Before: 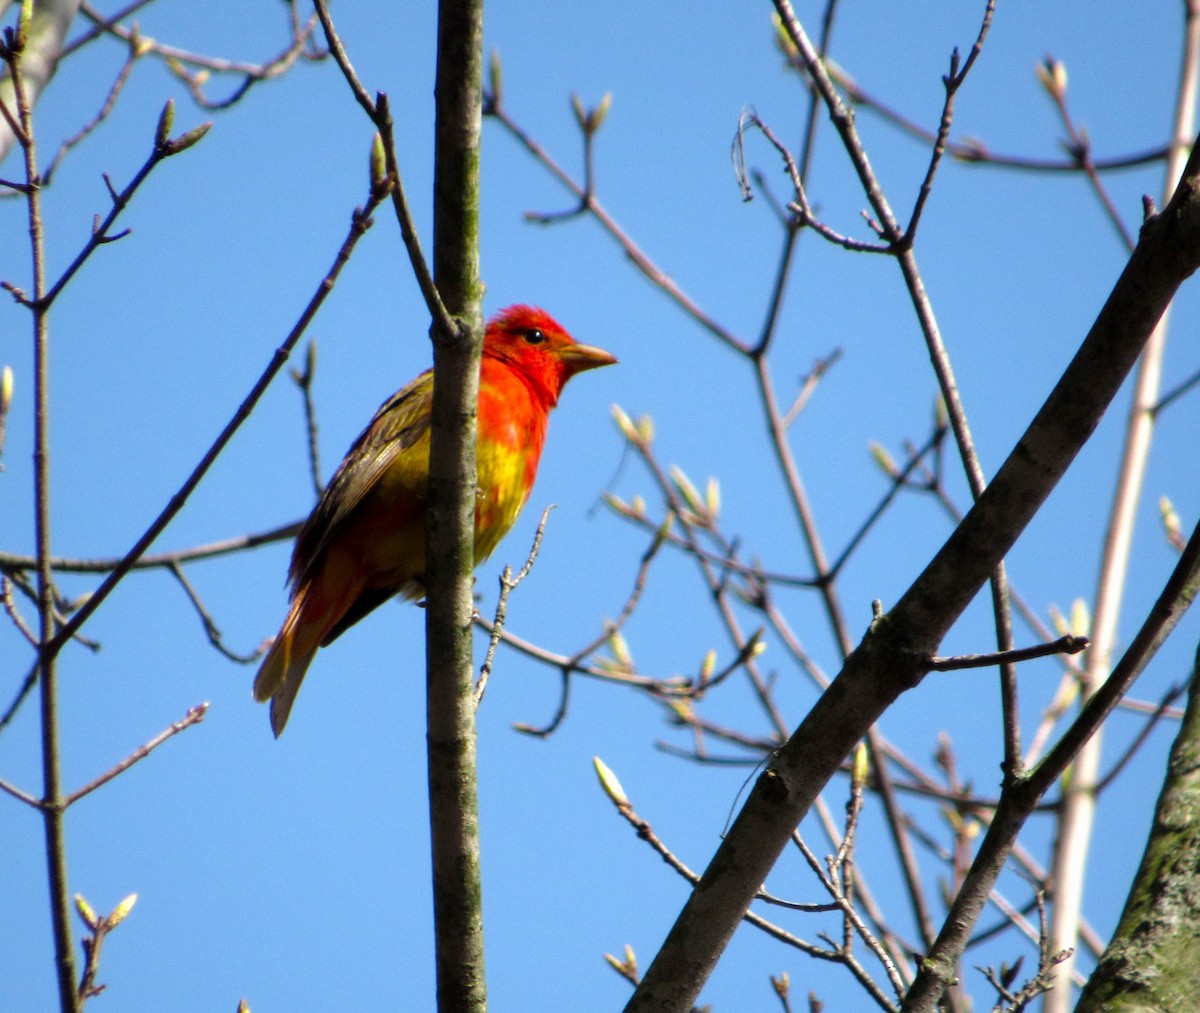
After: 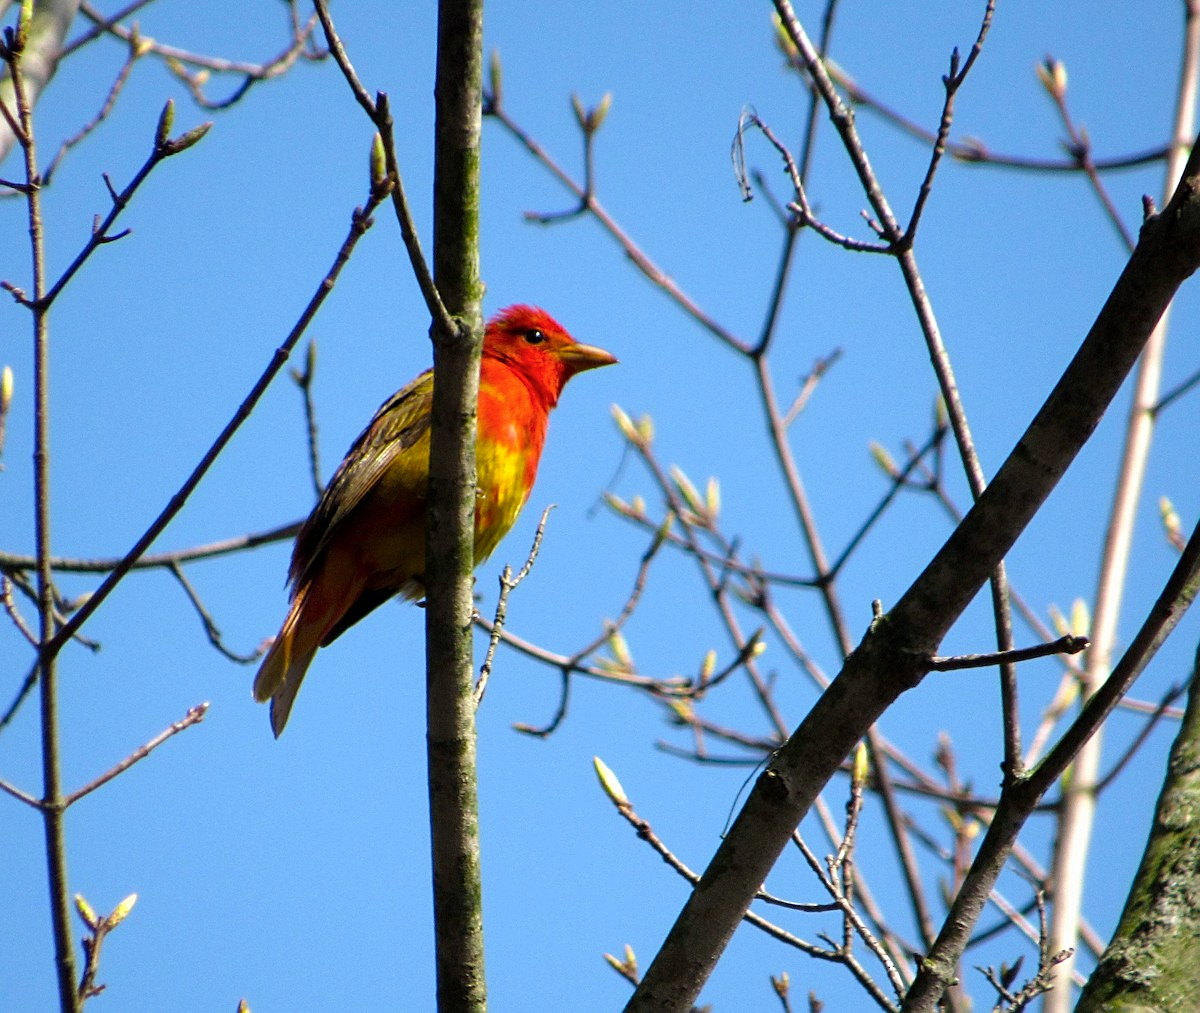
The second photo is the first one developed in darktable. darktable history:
color balance rgb: shadows lift › chroma 1.007%, shadows lift › hue 214.36°, perceptual saturation grading › global saturation 0.308%, global vibrance 20%
sharpen: on, module defaults
